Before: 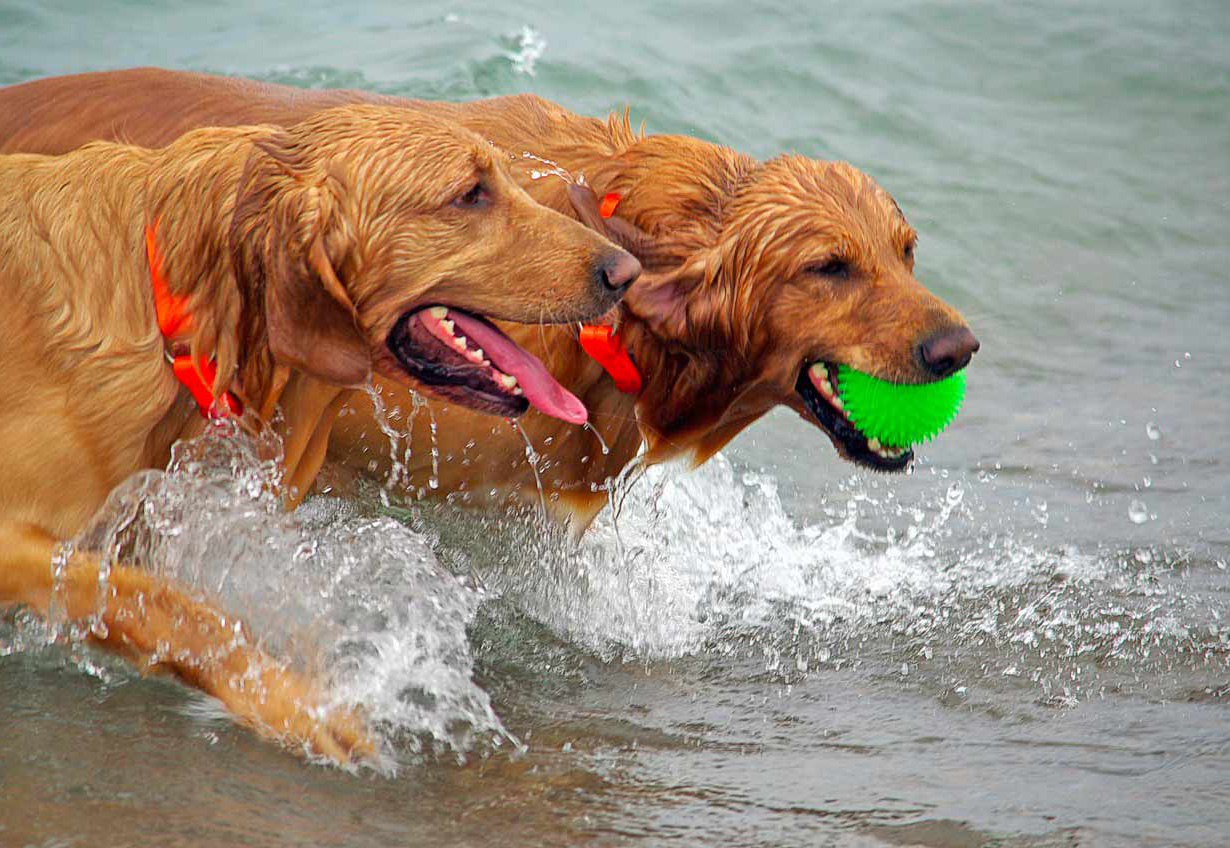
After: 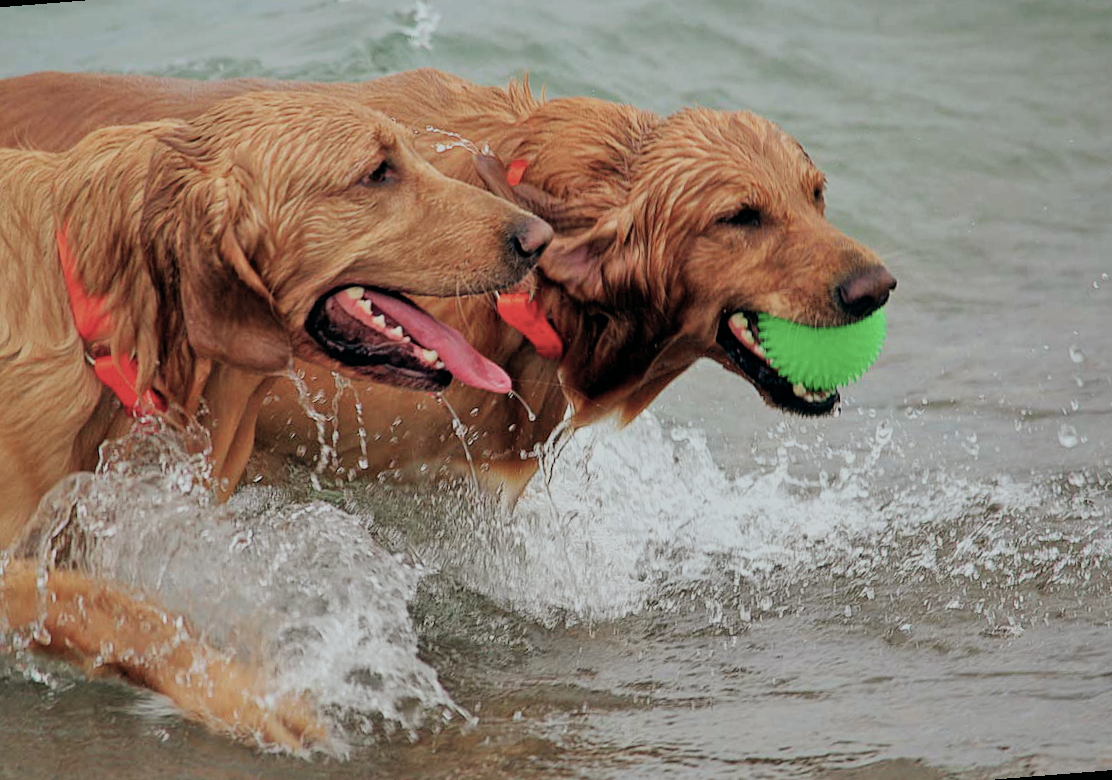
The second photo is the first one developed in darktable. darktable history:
rotate and perspective: rotation -4.57°, crop left 0.054, crop right 0.944, crop top 0.087, crop bottom 0.914
color balance: lift [1, 0.994, 1.002, 1.006], gamma [0.957, 1.081, 1.016, 0.919], gain [0.97, 0.972, 1.01, 1.028], input saturation 91.06%, output saturation 79.8%
crop and rotate: left 3.238%
shadows and highlights: shadows 49, highlights -41, soften with gaussian
filmic rgb: black relative exposure -7.65 EV, white relative exposure 4.56 EV, hardness 3.61
